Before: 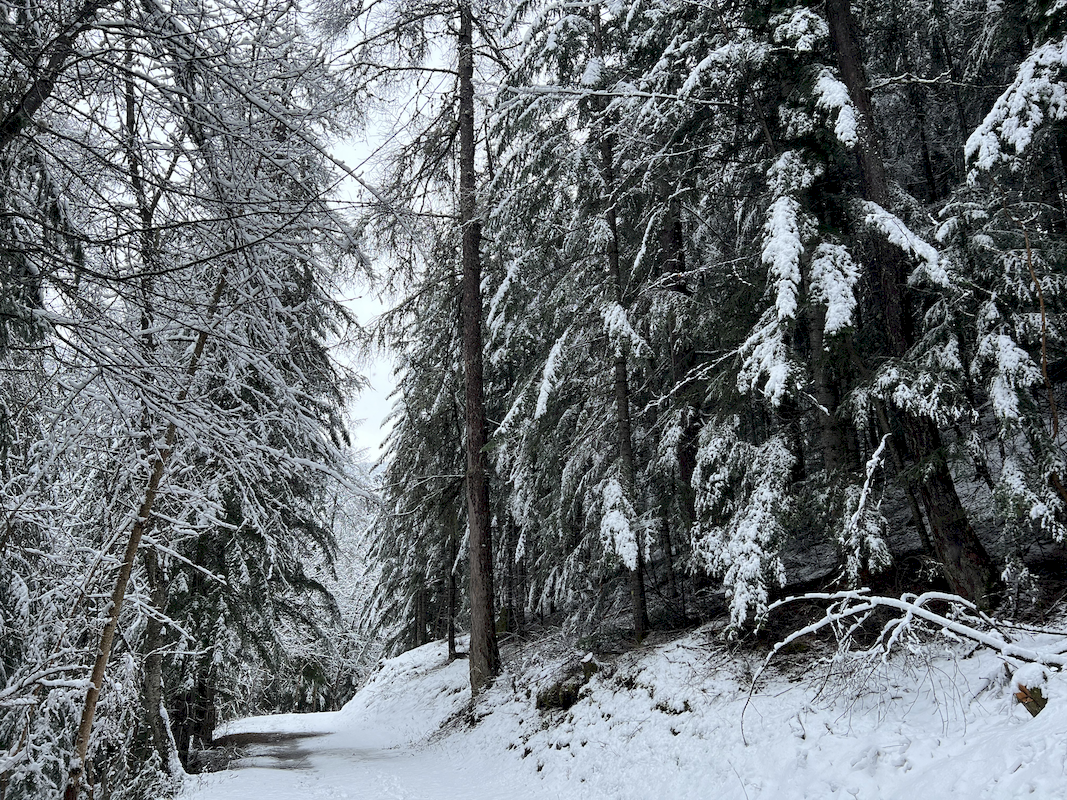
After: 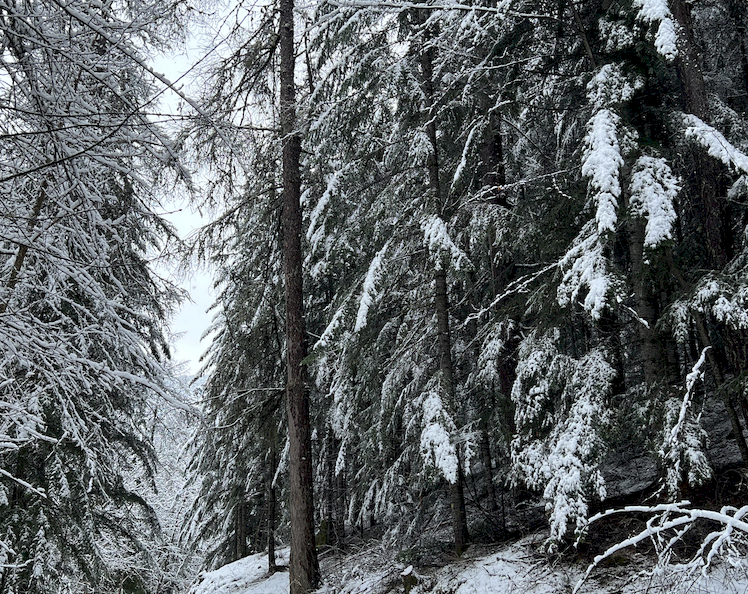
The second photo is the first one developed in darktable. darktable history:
haze removal: adaptive false
crop and rotate: left 16.903%, top 10.963%, right 12.964%, bottom 14.701%
